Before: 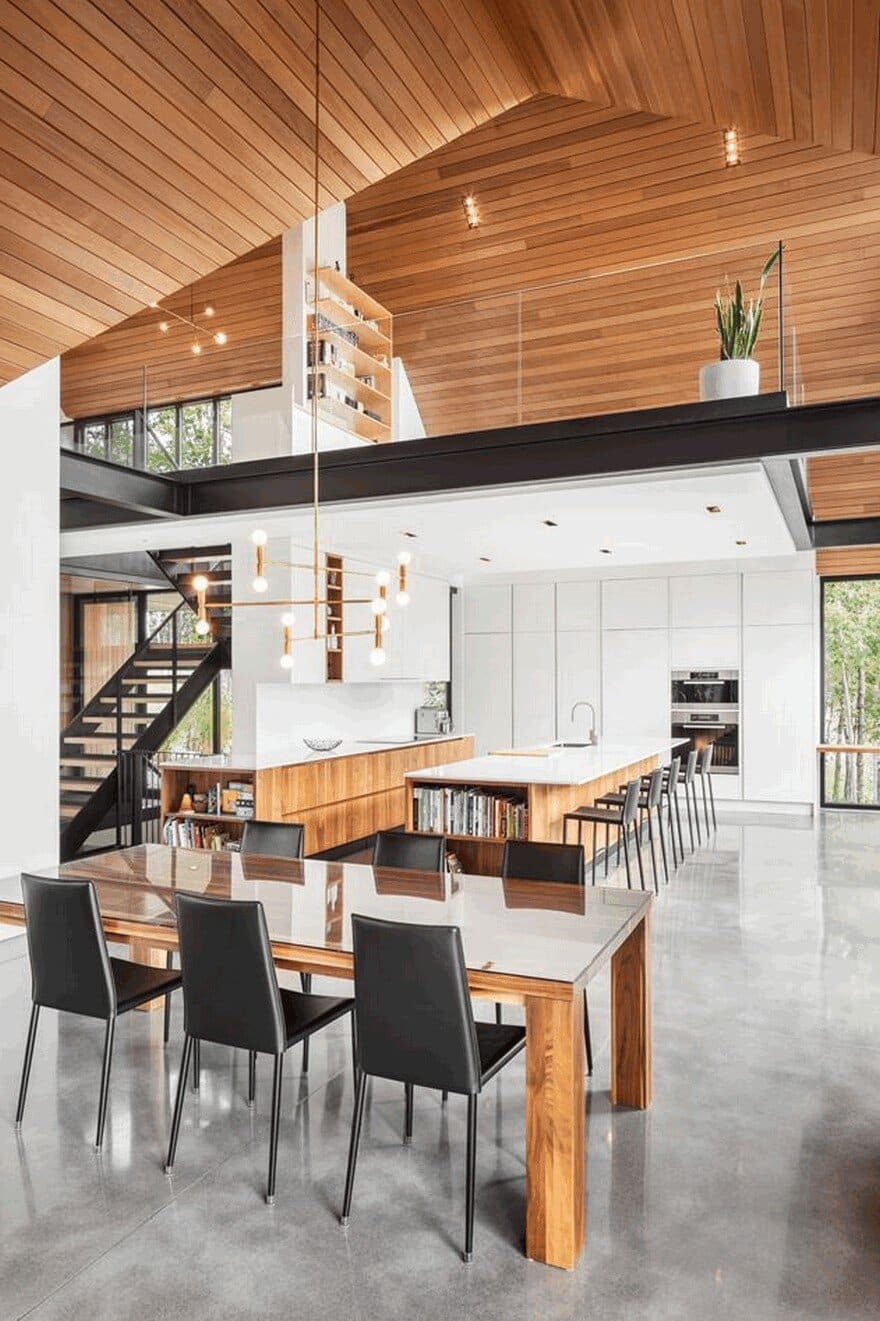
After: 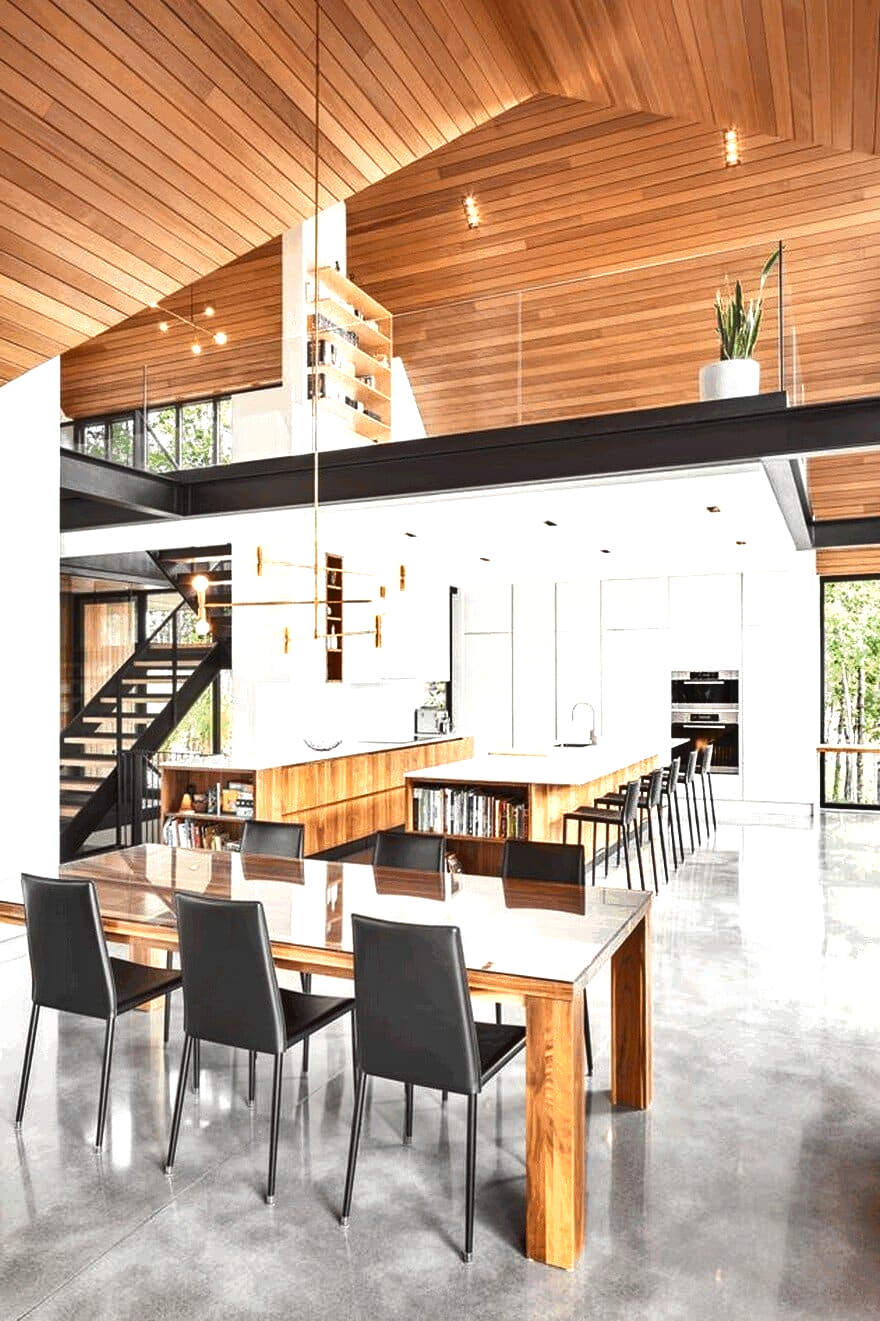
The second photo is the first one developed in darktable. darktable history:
exposure: black level correction 0, exposure 0.7 EV, compensate exposure bias true, compensate highlight preservation false
shadows and highlights: soften with gaussian
